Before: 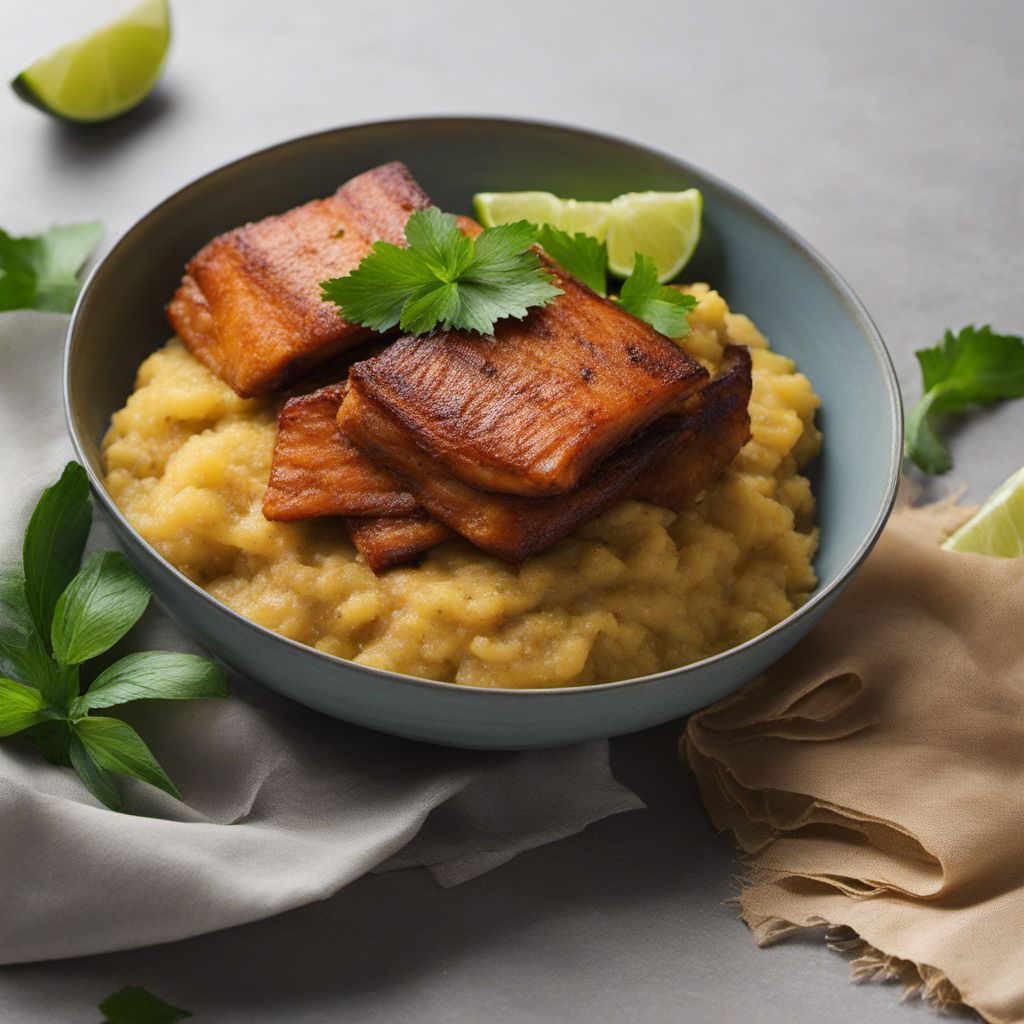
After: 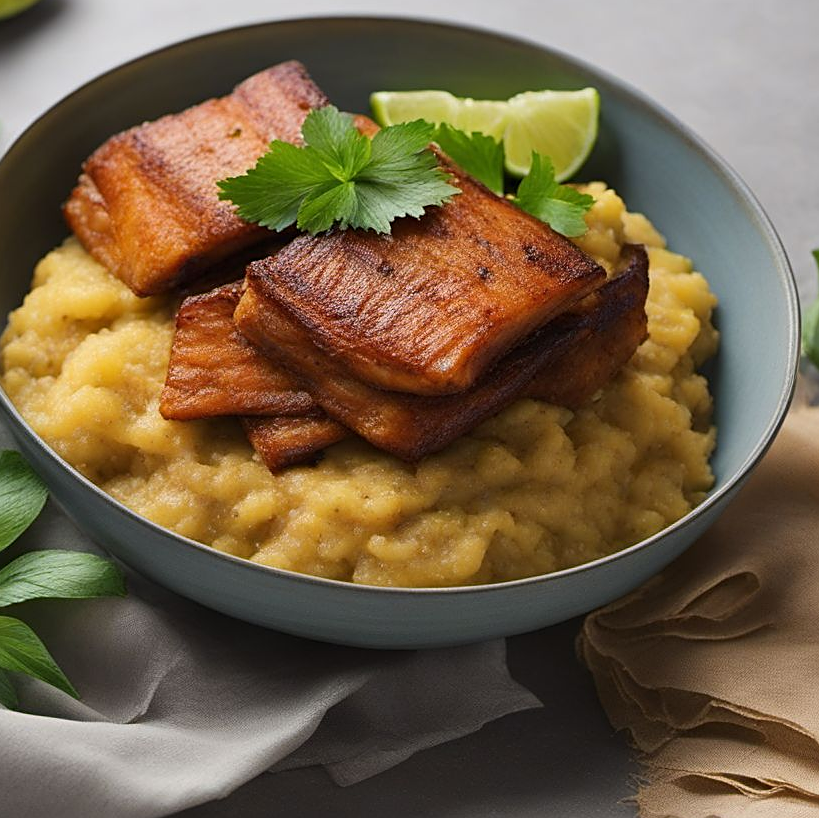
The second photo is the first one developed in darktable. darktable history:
sharpen: amount 0.495
crop and rotate: left 10.11%, top 9.959%, right 9.833%, bottom 10.128%
